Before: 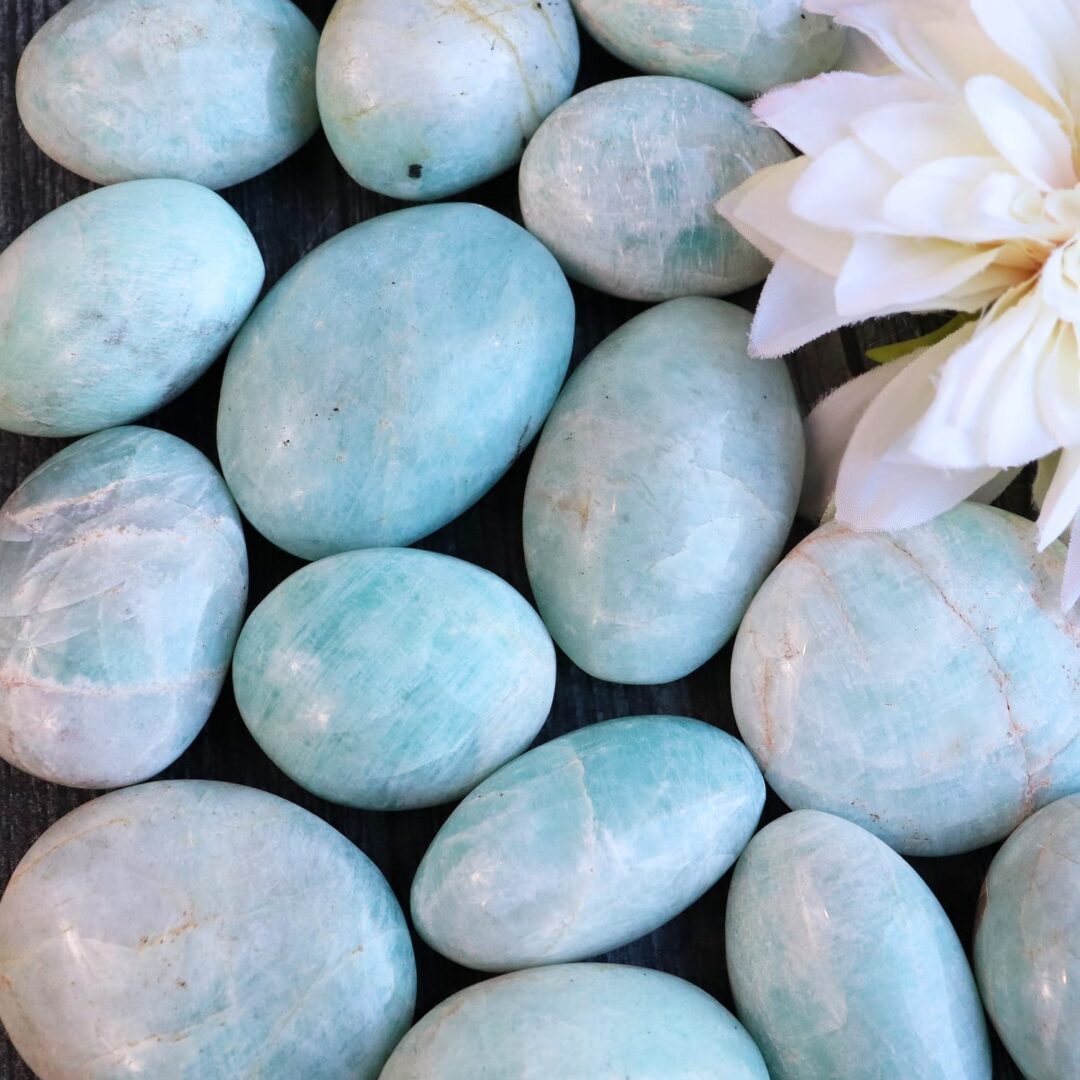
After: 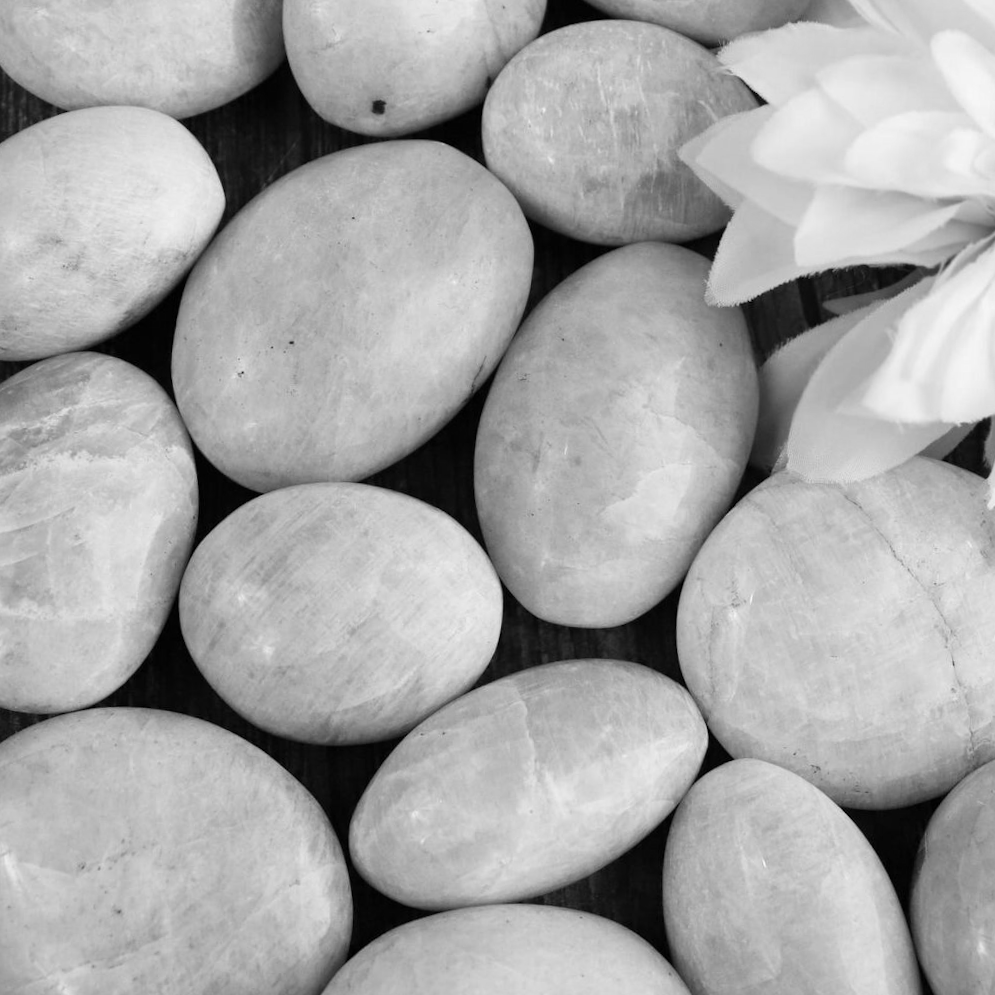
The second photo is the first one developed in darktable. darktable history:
monochrome: on, module defaults
crop and rotate: angle -1.96°, left 3.097%, top 4.154%, right 1.586%, bottom 0.529%
